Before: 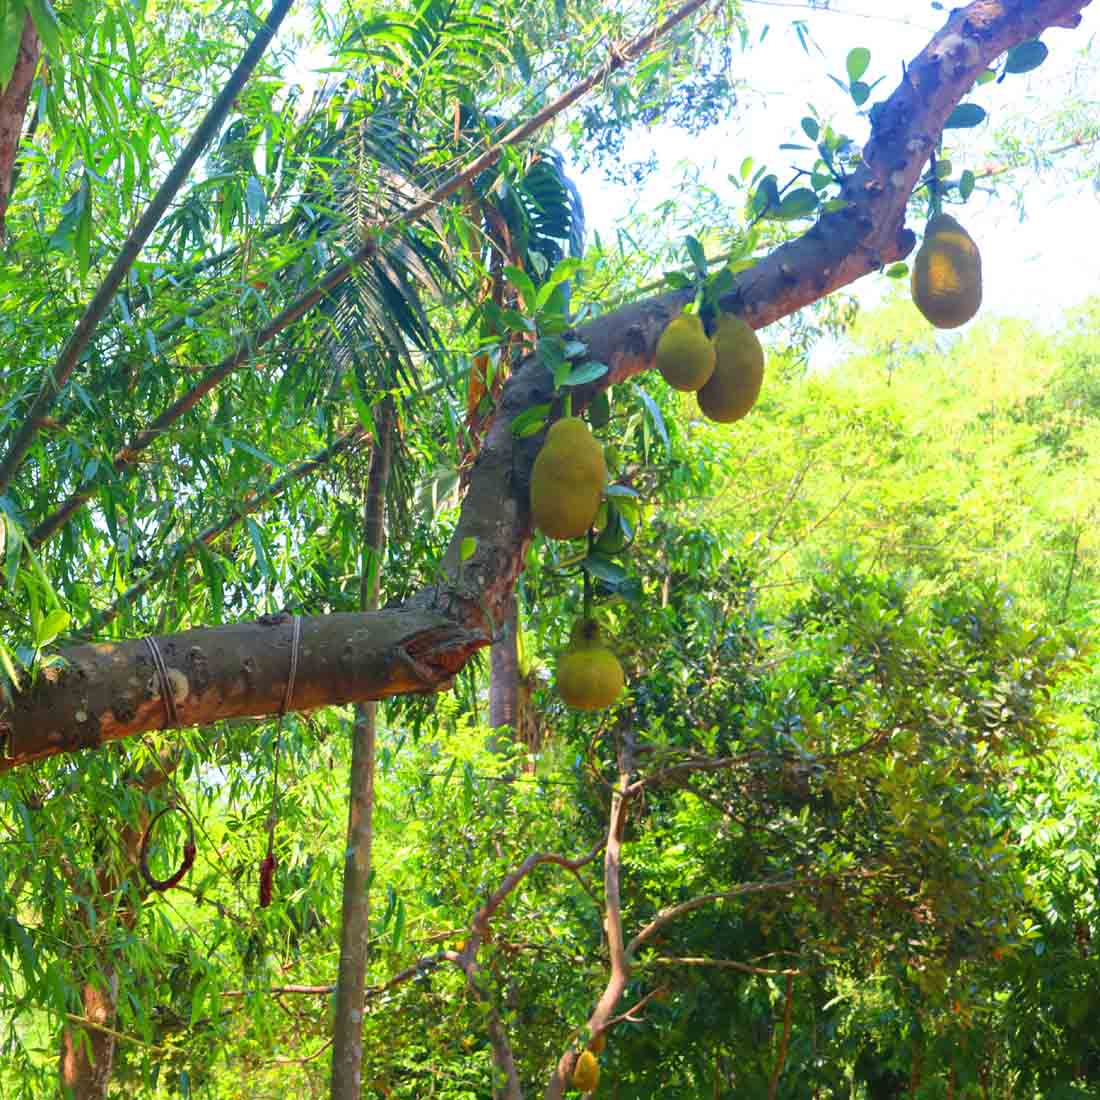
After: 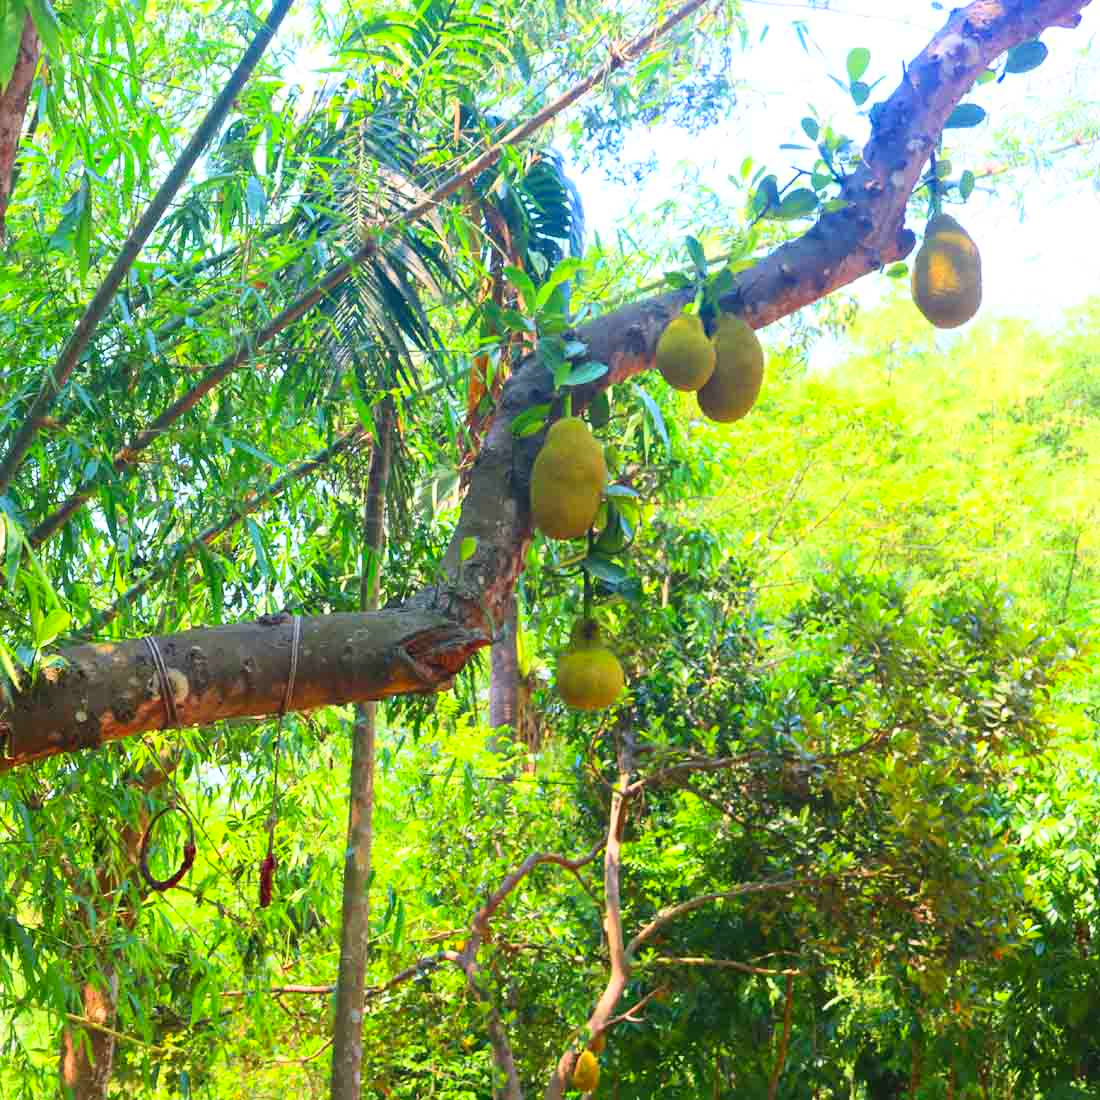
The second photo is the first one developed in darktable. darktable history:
contrast brightness saturation: contrast 0.198, brightness 0.162, saturation 0.217
